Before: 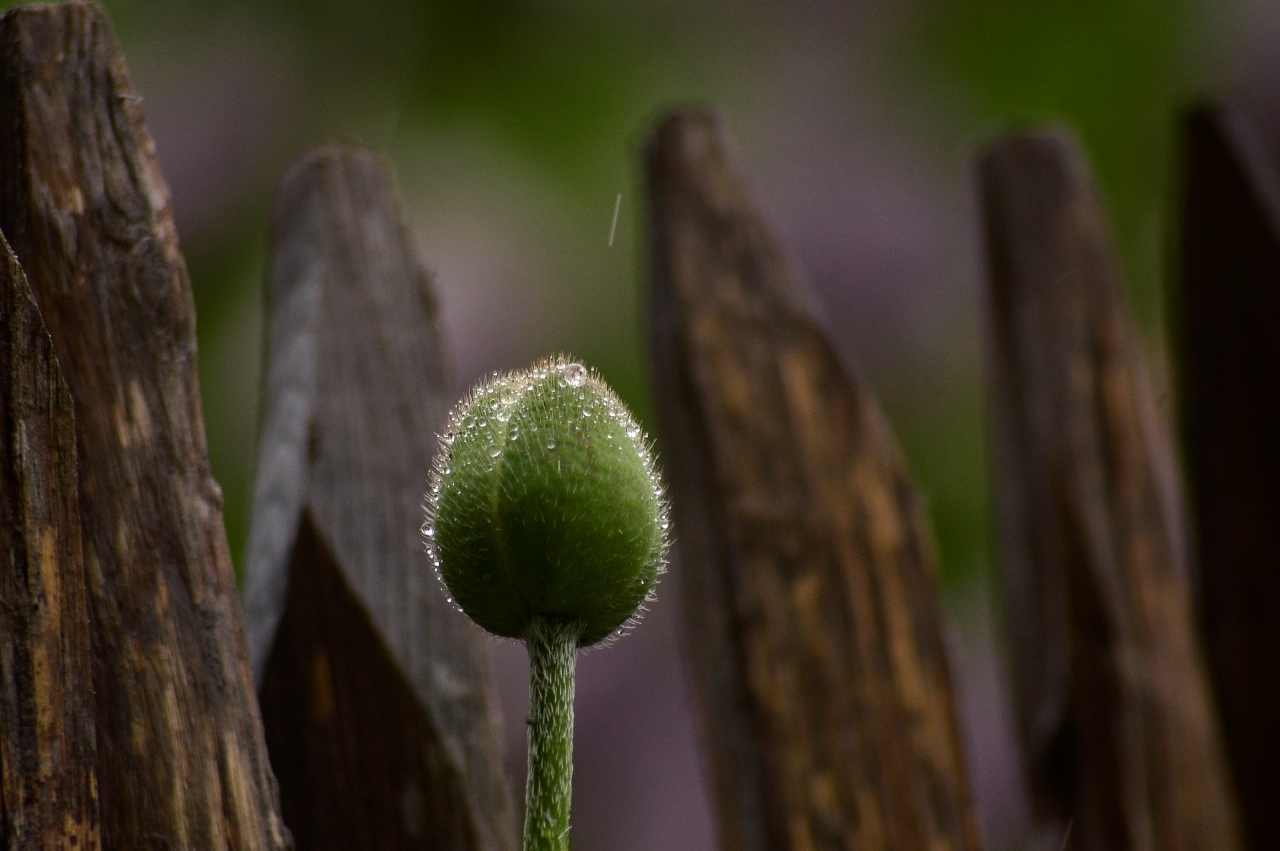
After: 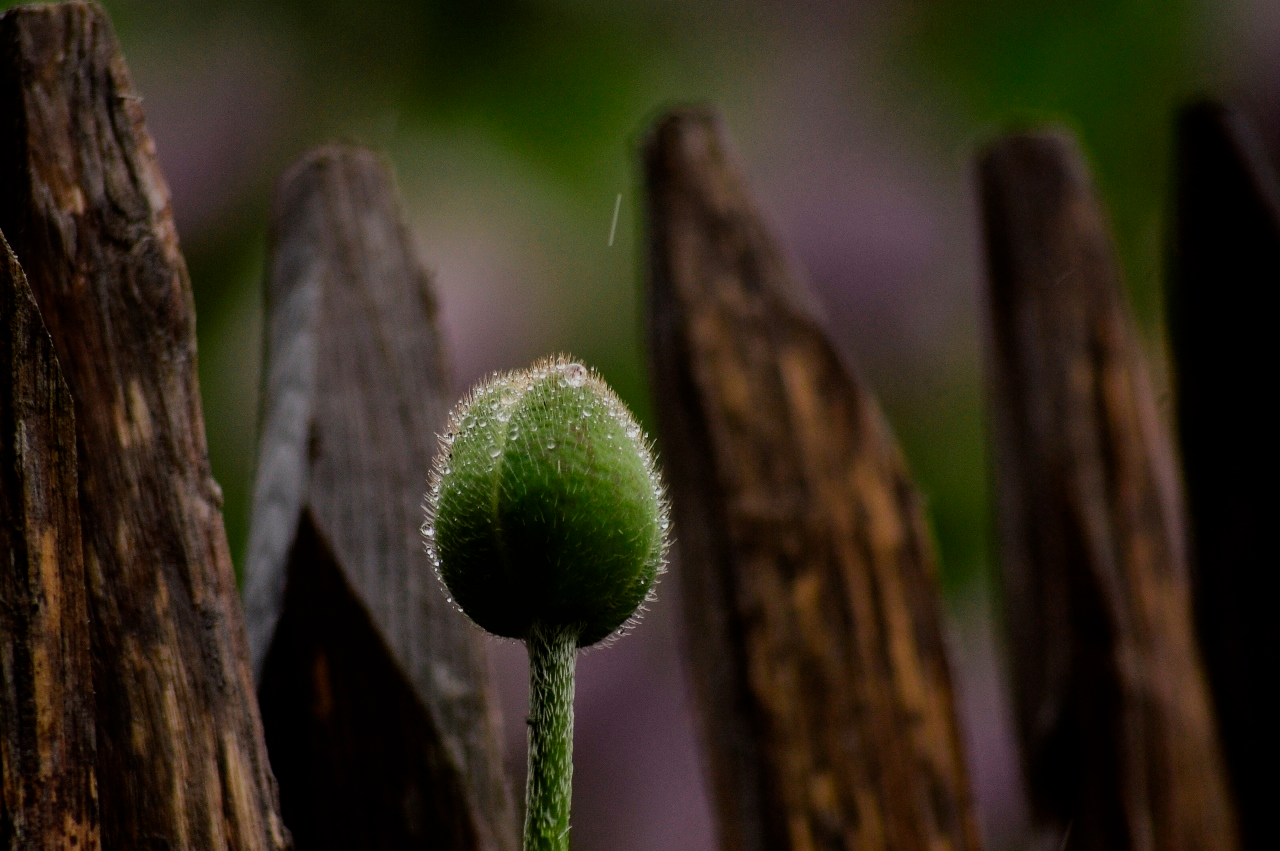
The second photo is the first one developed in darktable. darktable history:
filmic rgb: black relative exposure -8.36 EV, white relative exposure 4.68 EV, threshold 2.97 EV, hardness 3.84, iterations of high-quality reconstruction 0, enable highlight reconstruction true
